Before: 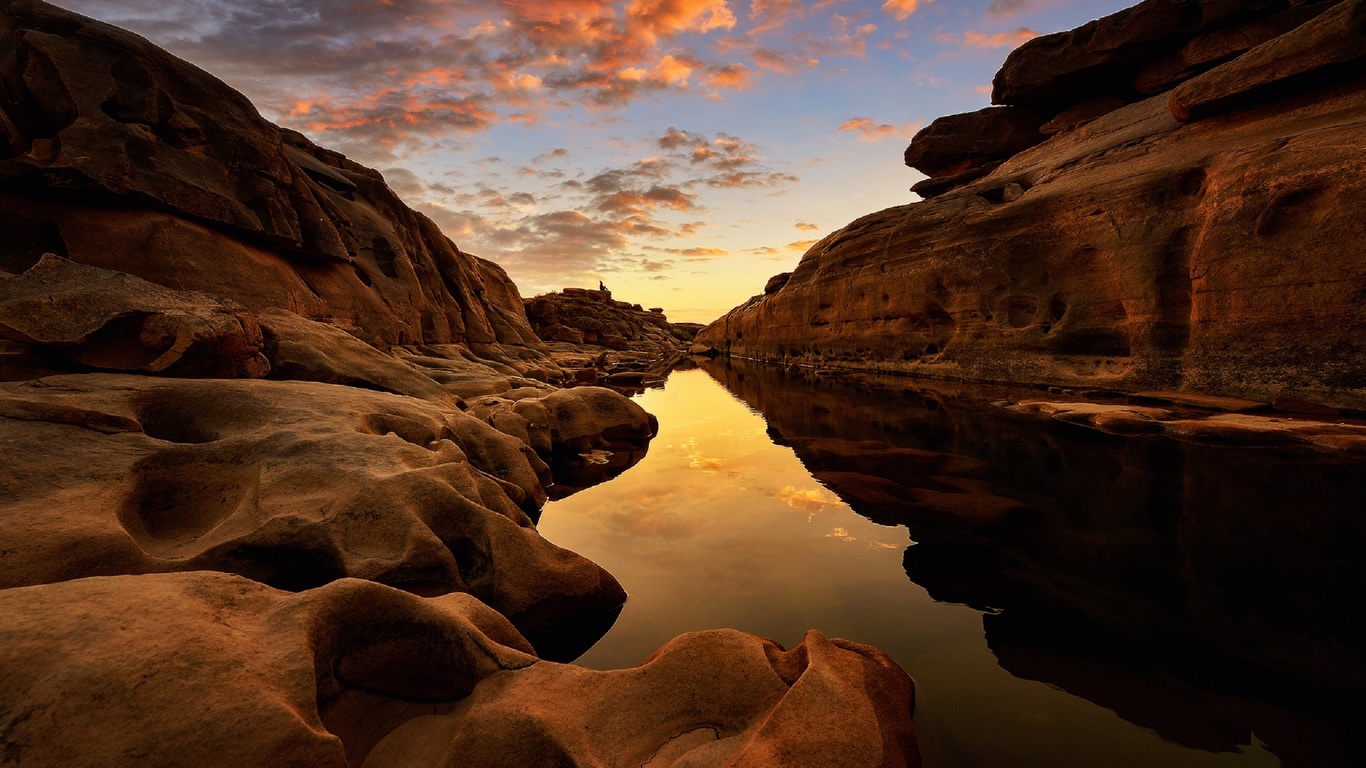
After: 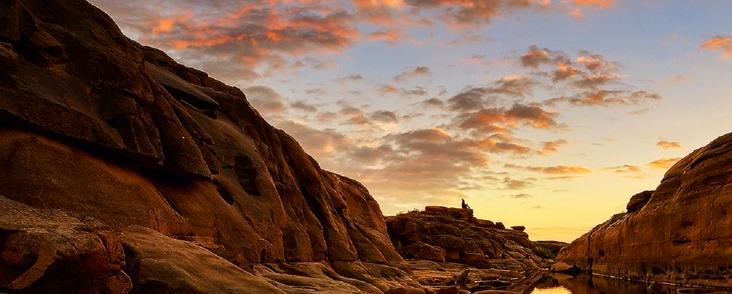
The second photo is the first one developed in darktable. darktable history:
crop: left 10.108%, top 10.718%, right 36.301%, bottom 50.957%
color zones: curves: ch1 [(0, 0.525) (0.143, 0.556) (0.286, 0.52) (0.429, 0.5) (0.571, 0.5) (0.714, 0.5) (0.857, 0.503) (1, 0.525)]
